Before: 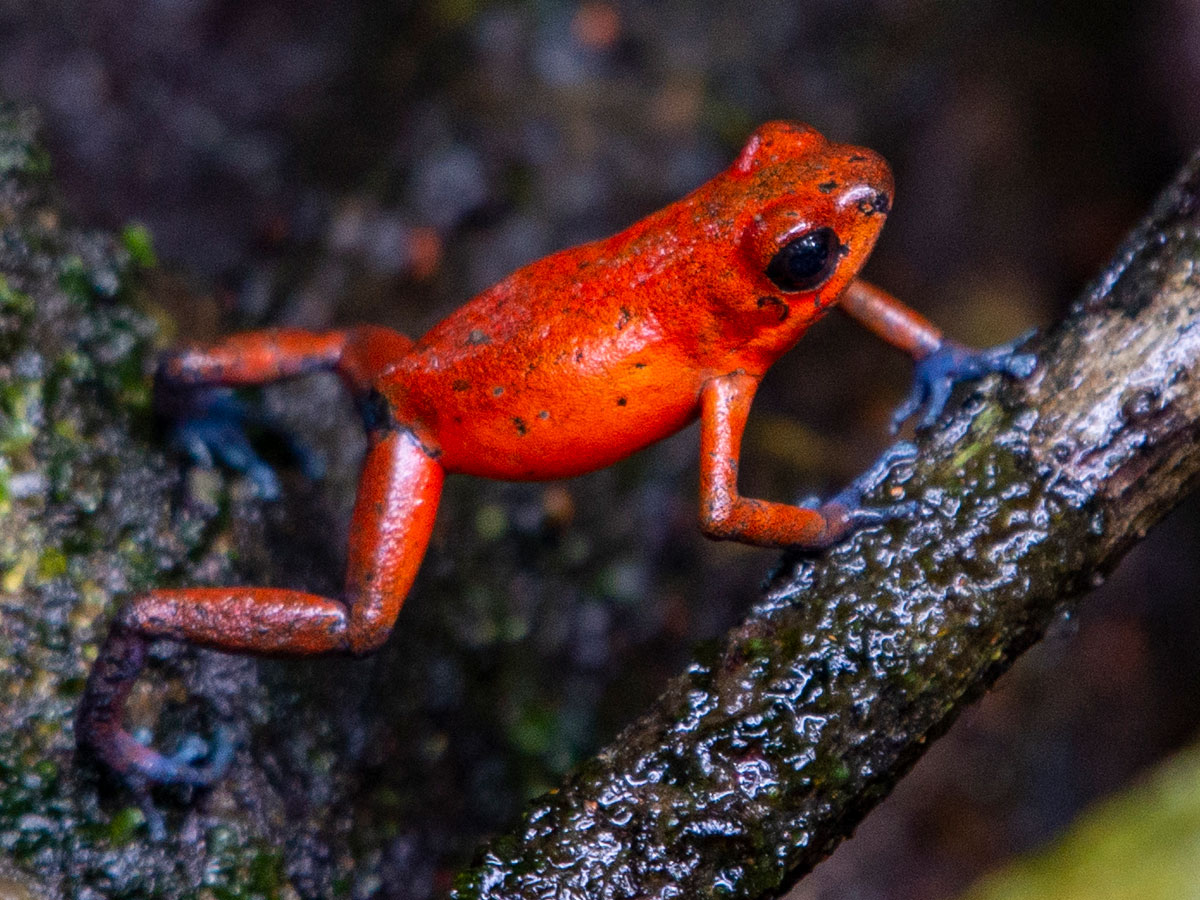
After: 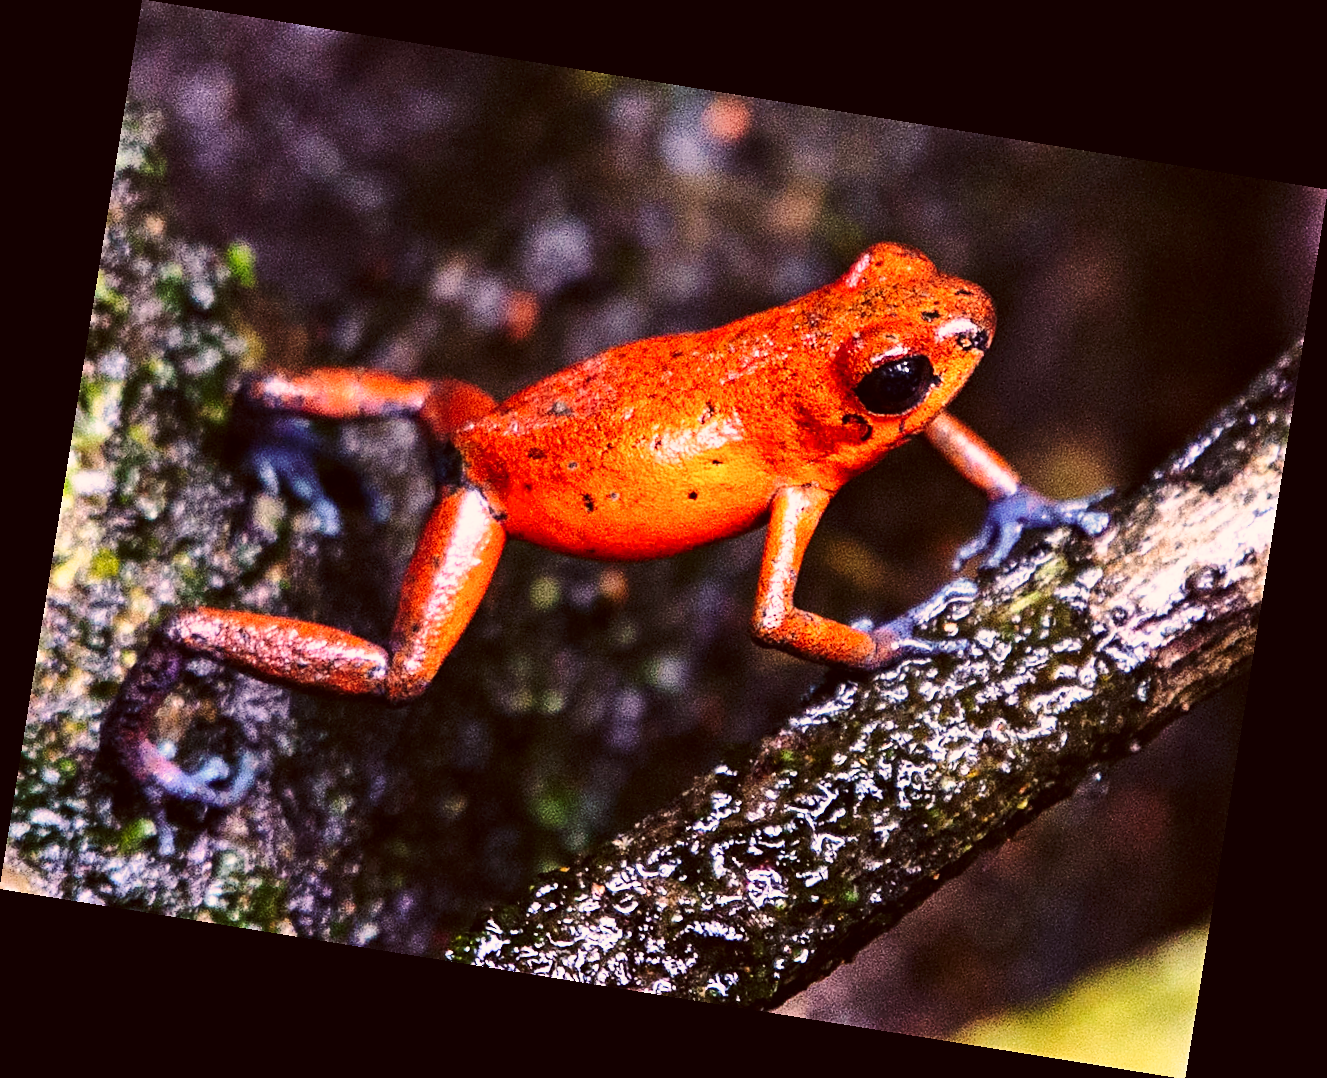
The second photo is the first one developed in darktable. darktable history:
base curve: curves: ch0 [(0, 0) (0.026, 0.03) (0.109, 0.232) (0.351, 0.748) (0.669, 0.968) (1, 1)], preserve colors none
color correction: highlights a* 10.21, highlights b* 9.79, shadows a* 8.61, shadows b* 7.88, saturation 0.8
rotate and perspective: rotation 9.12°, automatic cropping off
sharpen: on, module defaults
shadows and highlights: shadows 43.71, white point adjustment -1.46, soften with gaussian
tone equalizer: -8 EV -0.417 EV, -7 EV -0.389 EV, -6 EV -0.333 EV, -5 EV -0.222 EV, -3 EV 0.222 EV, -2 EV 0.333 EV, -1 EV 0.389 EV, +0 EV 0.417 EV, edges refinement/feathering 500, mask exposure compensation -1.57 EV, preserve details no
